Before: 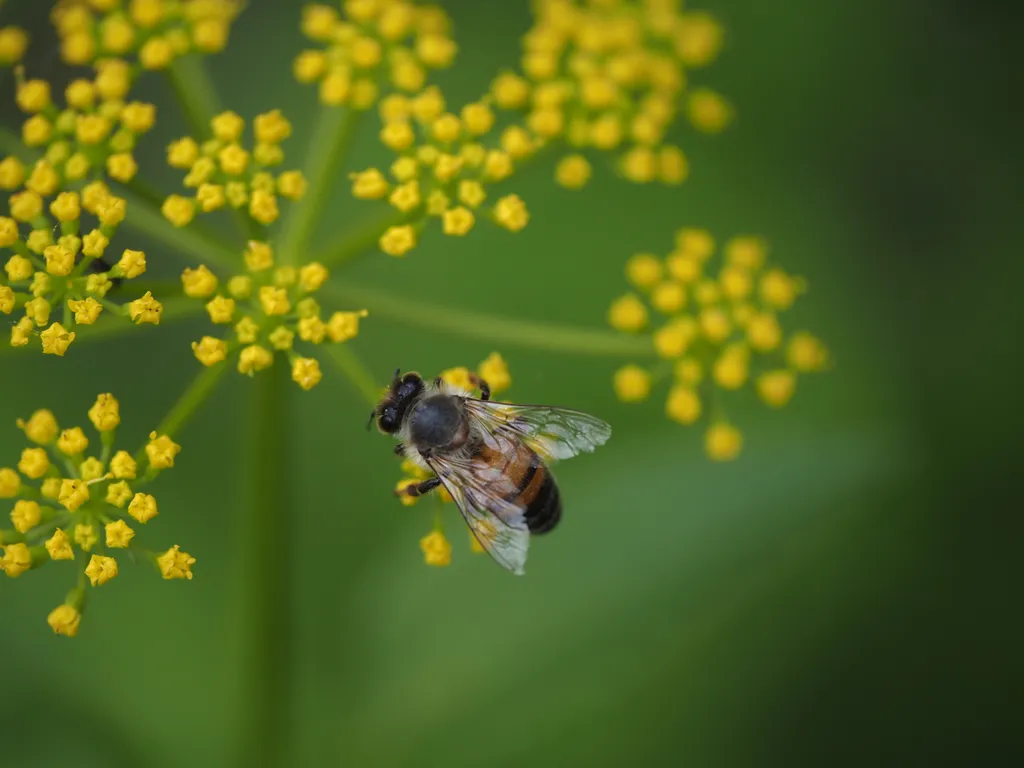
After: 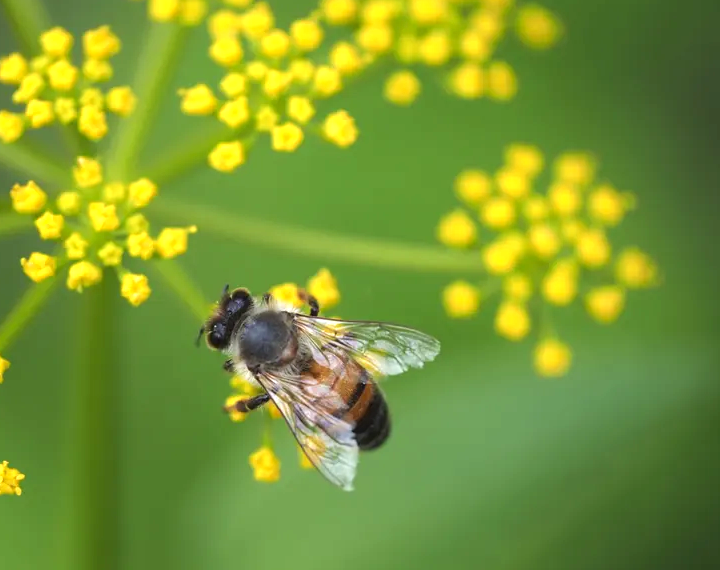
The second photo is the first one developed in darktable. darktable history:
crop and rotate: left 16.775%, top 10.946%, right 12.894%, bottom 14.728%
exposure: exposure 1 EV, compensate highlight preservation false
